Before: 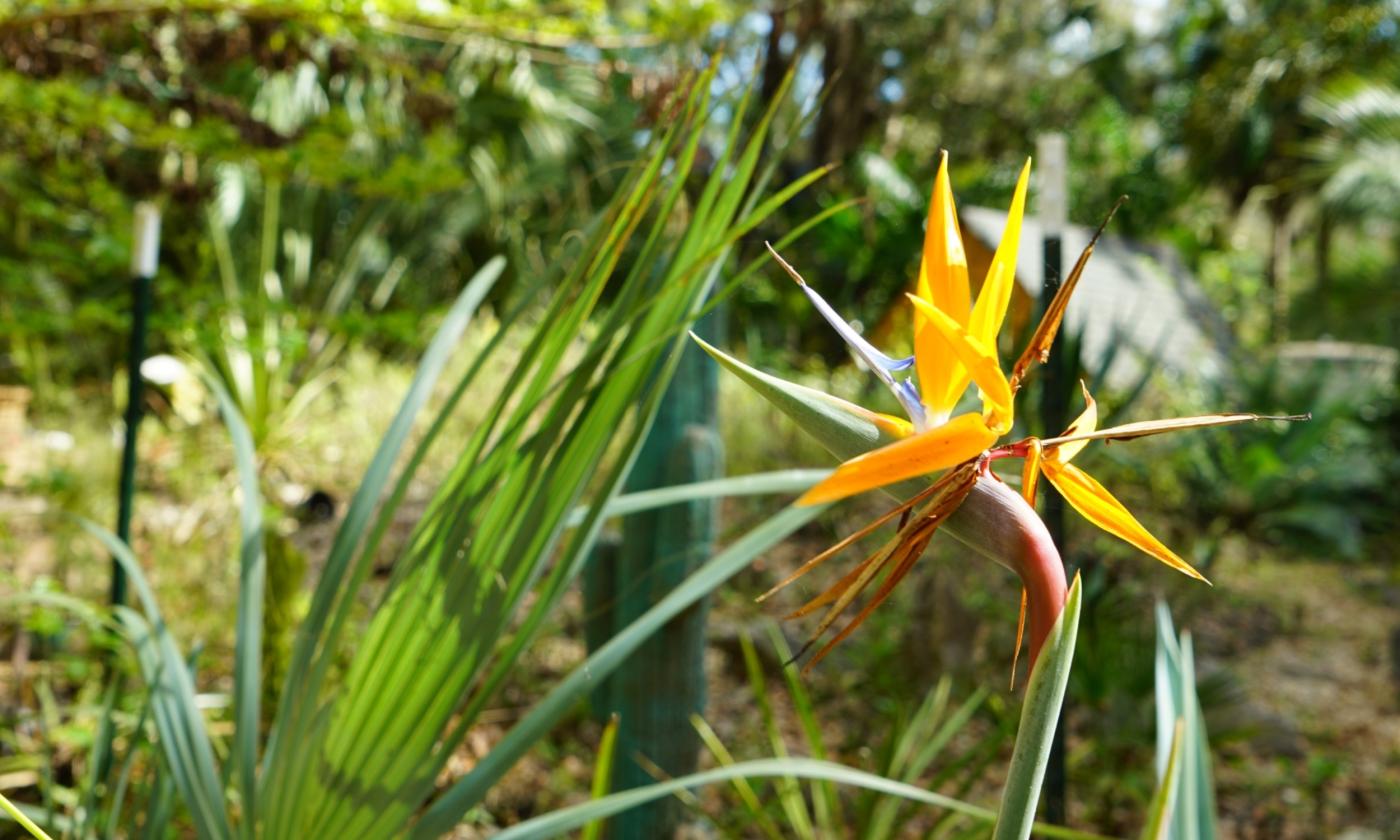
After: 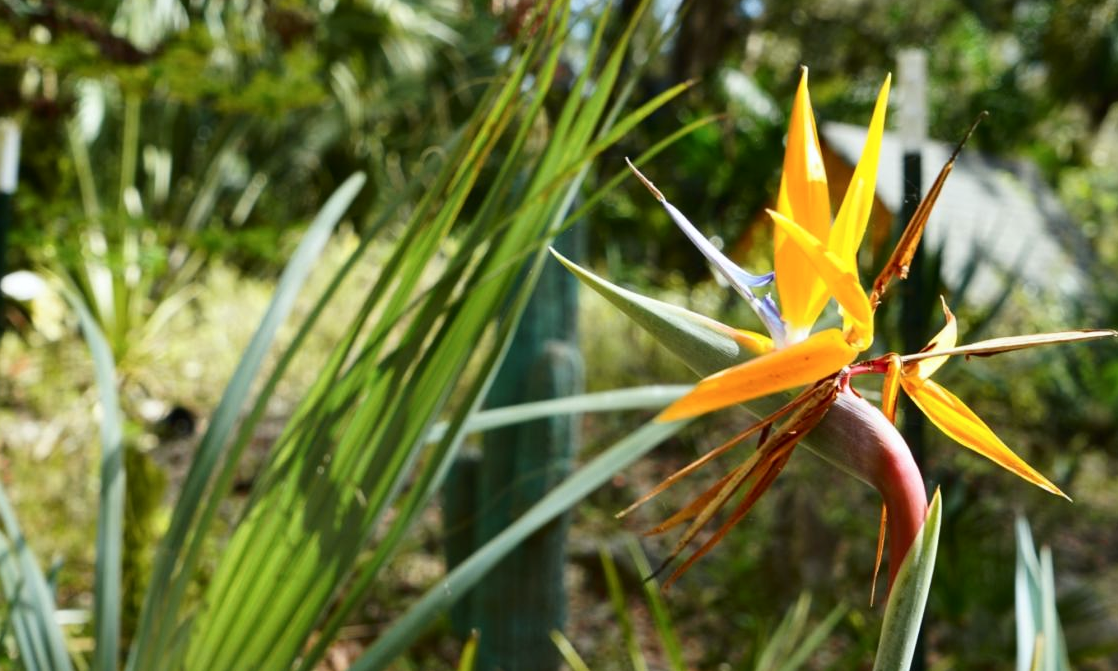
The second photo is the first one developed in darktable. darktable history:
white balance: red 0.988, blue 1.017
crop and rotate: left 10.071%, top 10.071%, right 10.02%, bottom 10.02%
tone curve: curves: ch0 [(0, 0) (0.227, 0.17) (0.766, 0.774) (1, 1)]; ch1 [(0, 0) (0.114, 0.127) (0.437, 0.452) (0.498, 0.498) (0.529, 0.541) (0.579, 0.589) (1, 1)]; ch2 [(0, 0) (0.233, 0.259) (0.493, 0.492) (0.587, 0.573) (1, 1)], color space Lab, independent channels, preserve colors none
